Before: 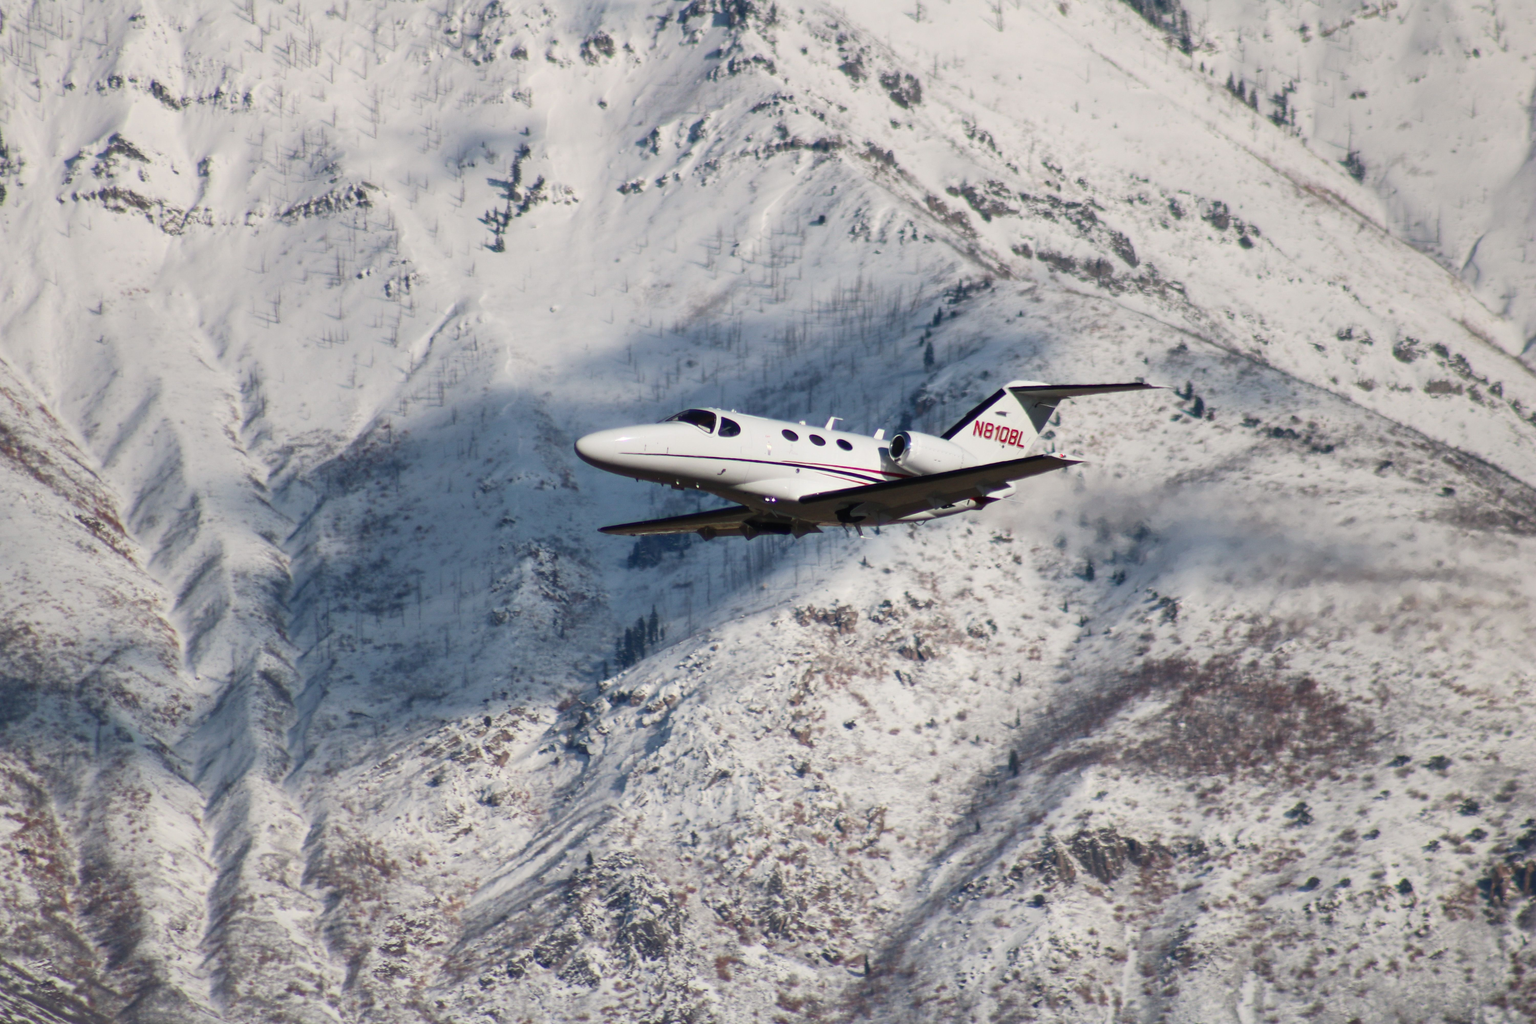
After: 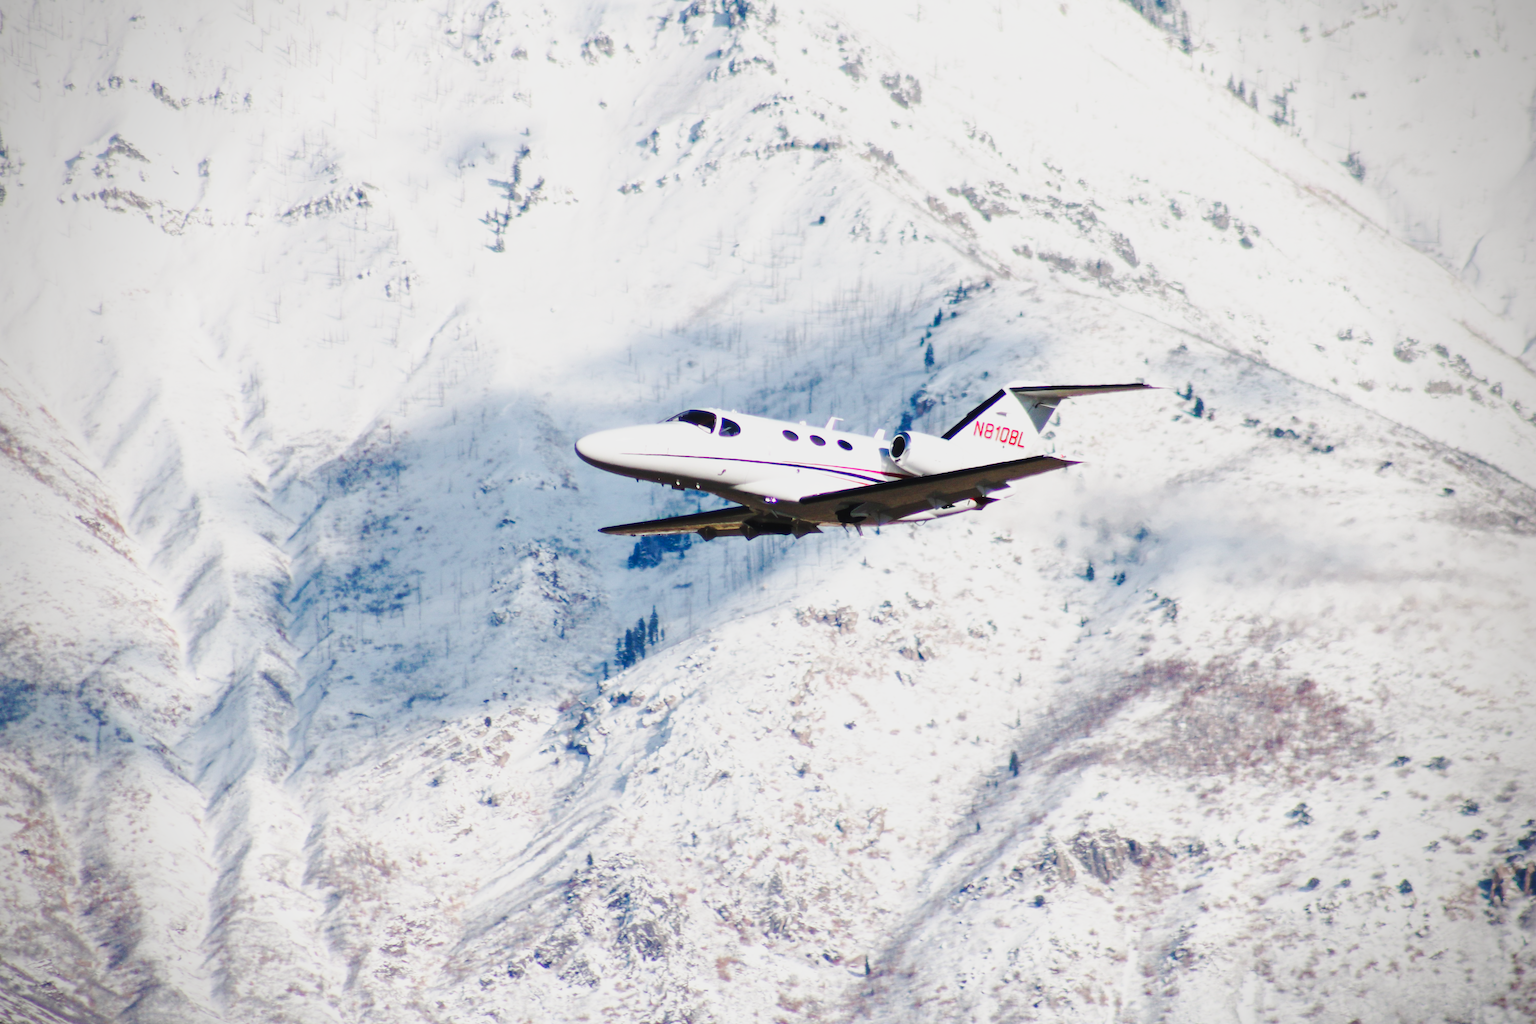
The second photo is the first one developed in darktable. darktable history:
tone equalizer: -8 EV -0.391 EV, -7 EV -0.426 EV, -6 EV -0.339 EV, -5 EV -0.2 EV, -3 EV 0.257 EV, -2 EV 0.336 EV, -1 EV 0.363 EV, +0 EV 0.41 EV
tone curve: curves: ch0 [(0, 0.02) (0.063, 0.058) (0.262, 0.243) (0.447, 0.468) (0.544, 0.596) (0.805, 0.823) (1, 0.952)]; ch1 [(0, 0) (0.339, 0.31) (0.417, 0.401) (0.452, 0.455) (0.482, 0.483) (0.502, 0.499) (0.517, 0.506) (0.55, 0.542) (0.588, 0.604) (0.729, 0.782) (1, 1)]; ch2 [(0, 0) (0.346, 0.34) (0.431, 0.45) (0.485, 0.487) (0.5, 0.496) (0.527, 0.526) (0.56, 0.574) (0.613, 0.642) (0.679, 0.703) (1, 1)], preserve colors none
vignetting: brightness -0.56, saturation 0.003
base curve: curves: ch0 [(0, 0) (0.025, 0.046) (0.112, 0.277) (0.467, 0.74) (0.814, 0.929) (1, 0.942)], preserve colors none
